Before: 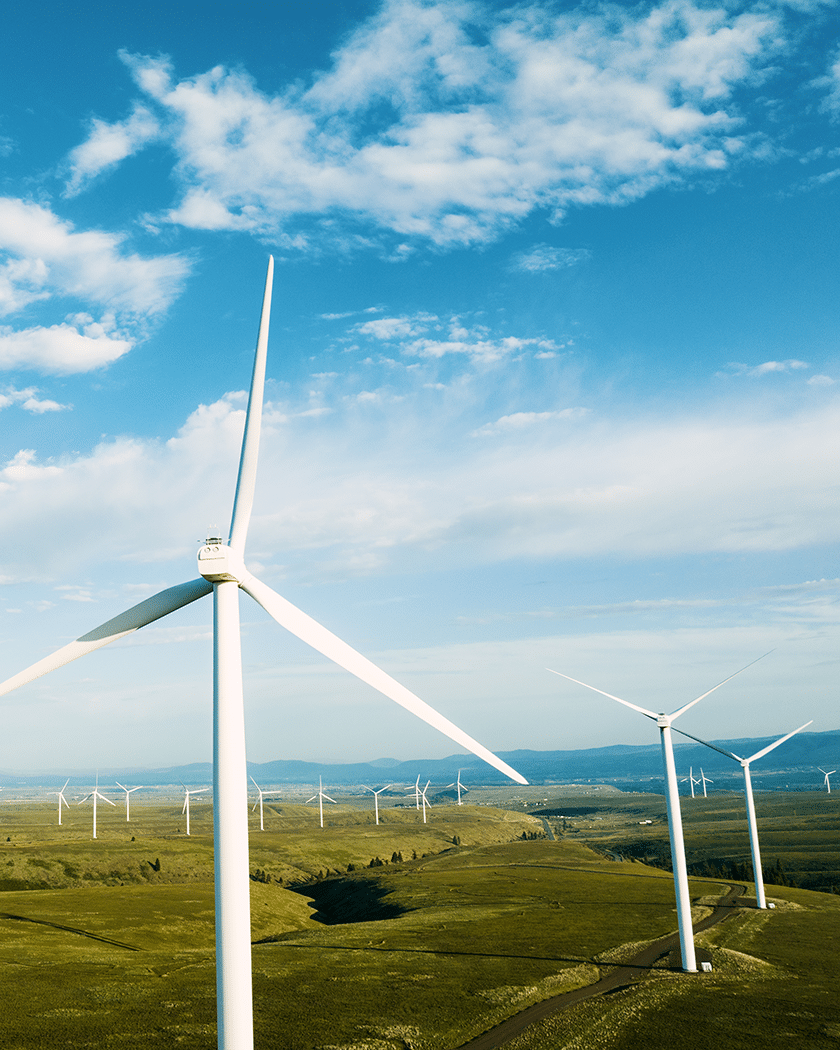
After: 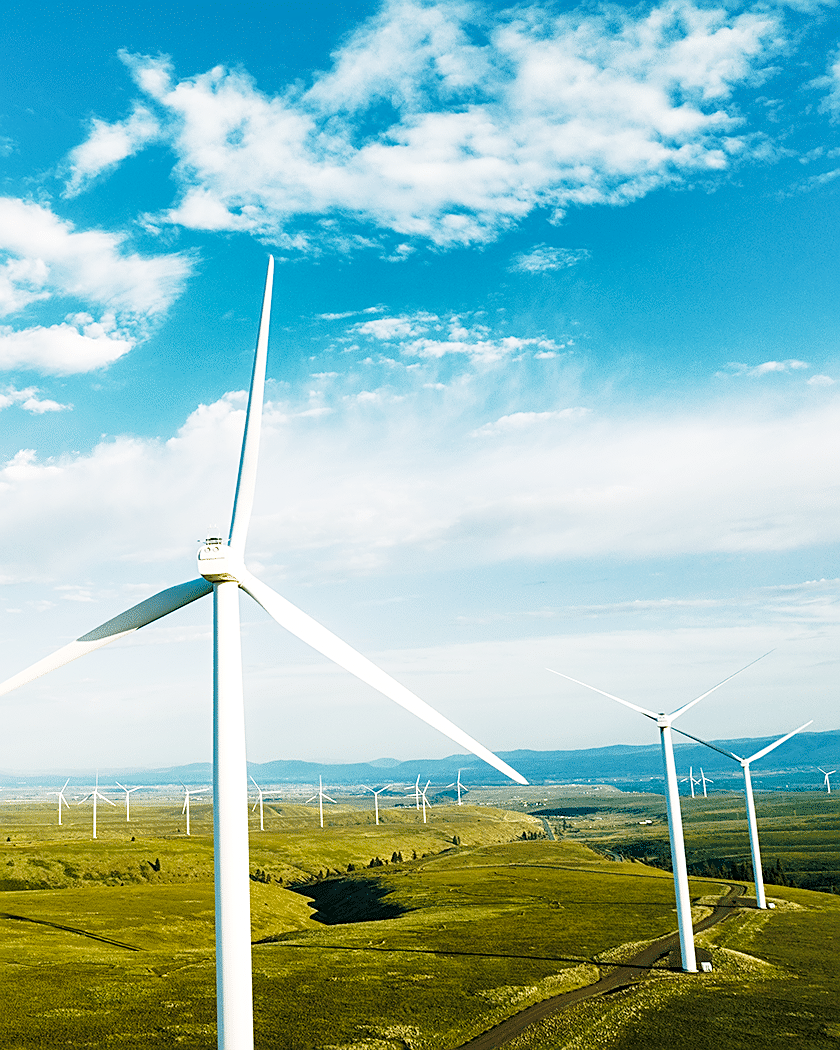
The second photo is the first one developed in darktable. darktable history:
base curve: curves: ch0 [(0, 0) (0.028, 0.03) (0.121, 0.232) (0.46, 0.748) (0.859, 0.968) (1, 1)], preserve colors none
sharpen: on, module defaults
shadows and highlights: on, module defaults
local contrast: highlights 100%, shadows 100%, detail 120%, midtone range 0.2
